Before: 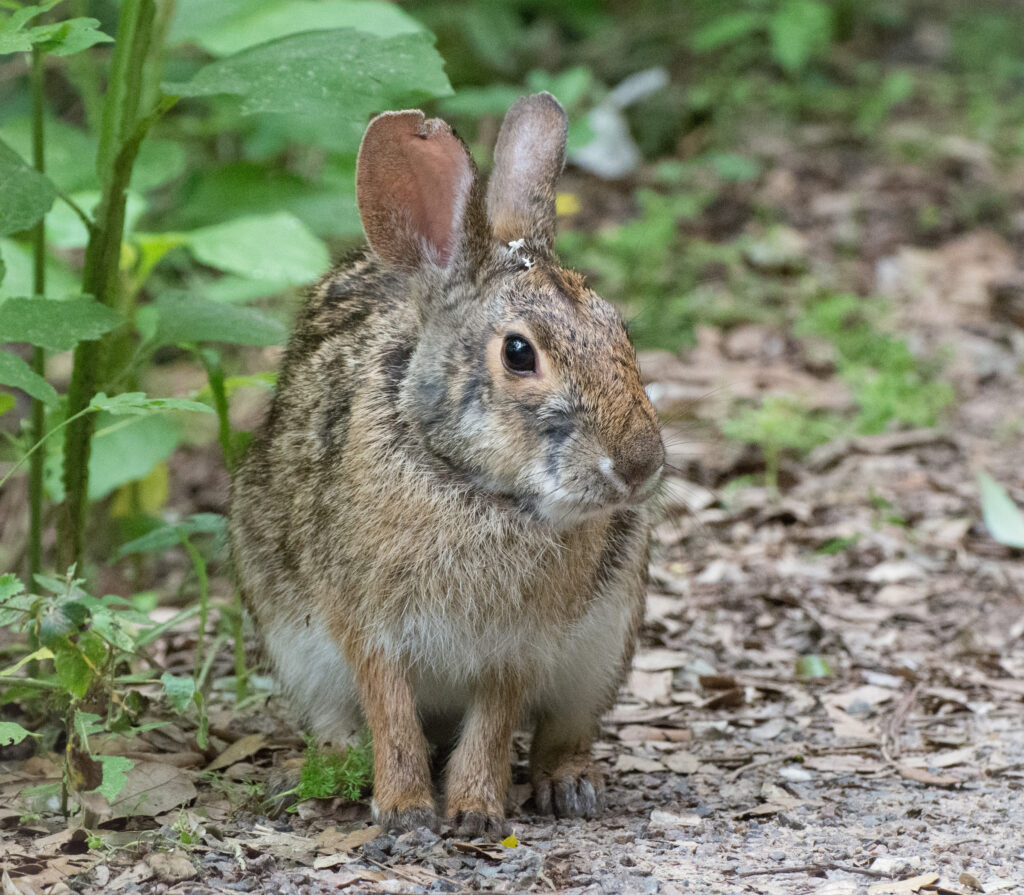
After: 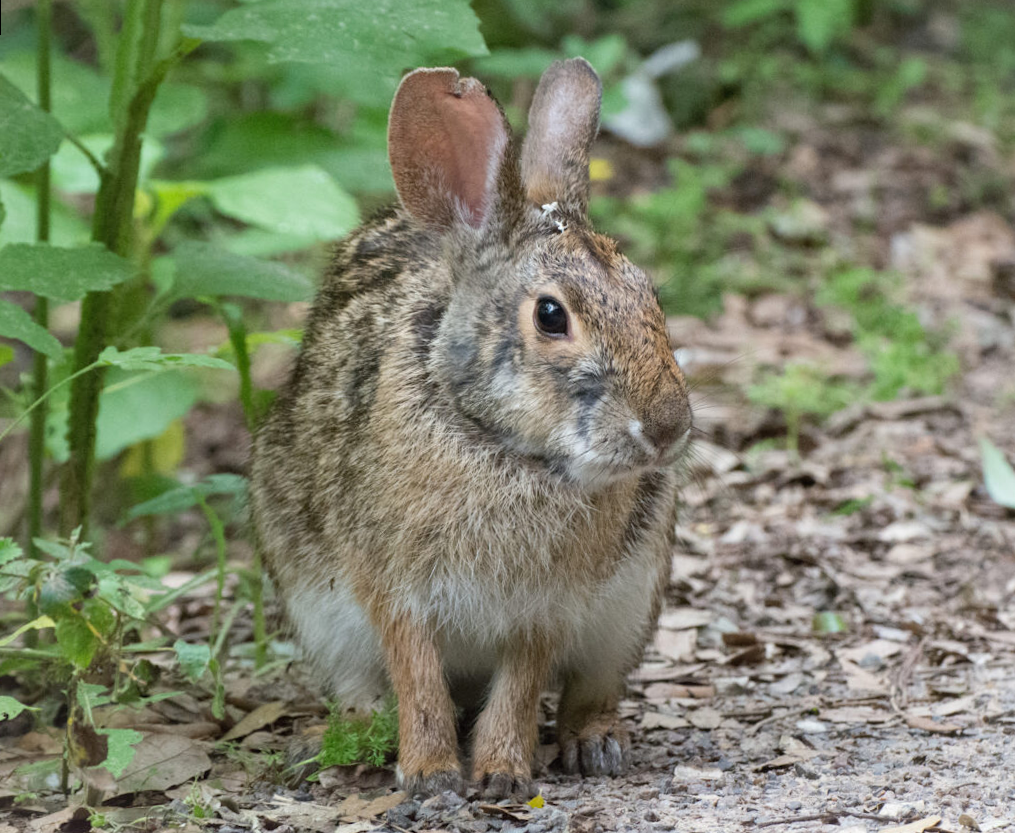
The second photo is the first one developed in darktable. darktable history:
white balance: emerald 1
rotate and perspective: rotation 0.679°, lens shift (horizontal) 0.136, crop left 0.009, crop right 0.991, crop top 0.078, crop bottom 0.95
